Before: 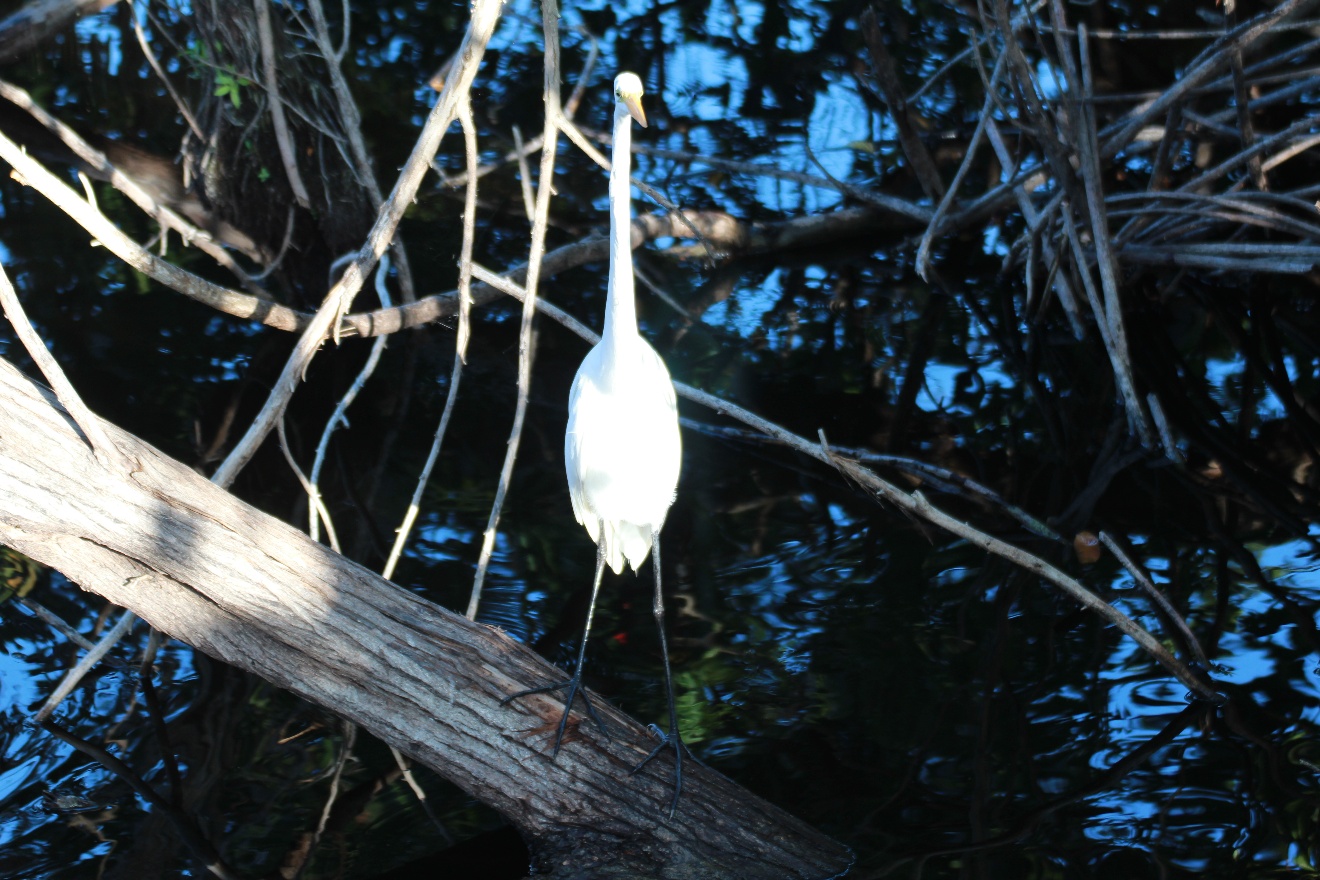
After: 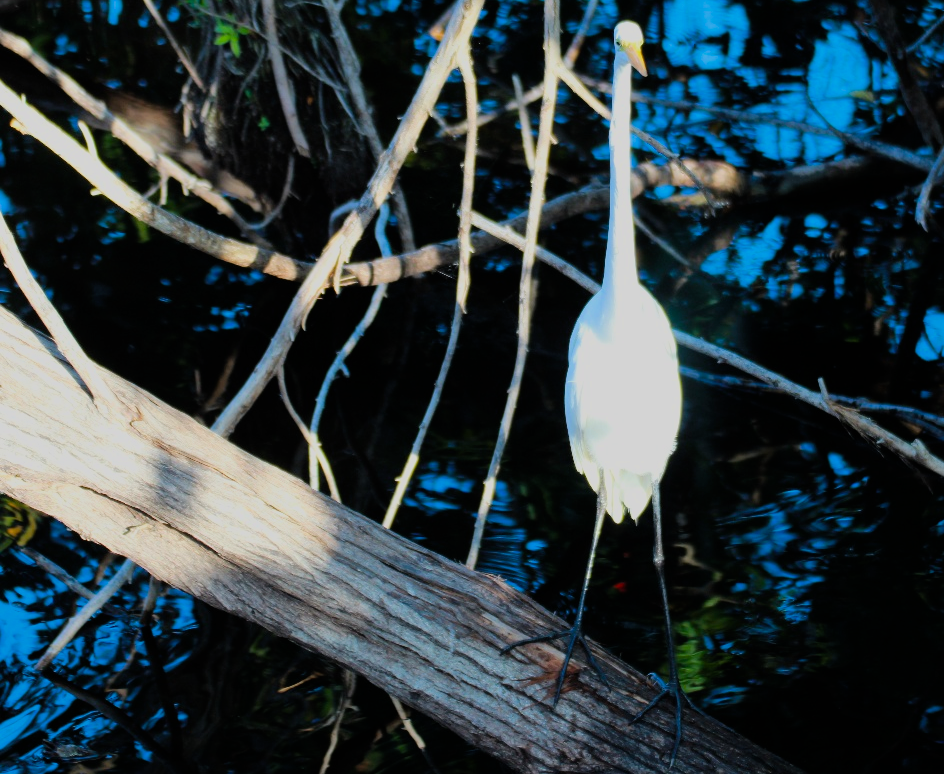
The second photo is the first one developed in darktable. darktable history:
color balance rgb: linear chroma grading › global chroma 15%, perceptual saturation grading › global saturation 30%
crop: top 5.803%, right 27.864%, bottom 5.804%
filmic rgb: black relative exposure -7.65 EV, white relative exposure 4.56 EV, hardness 3.61, color science v6 (2022)
